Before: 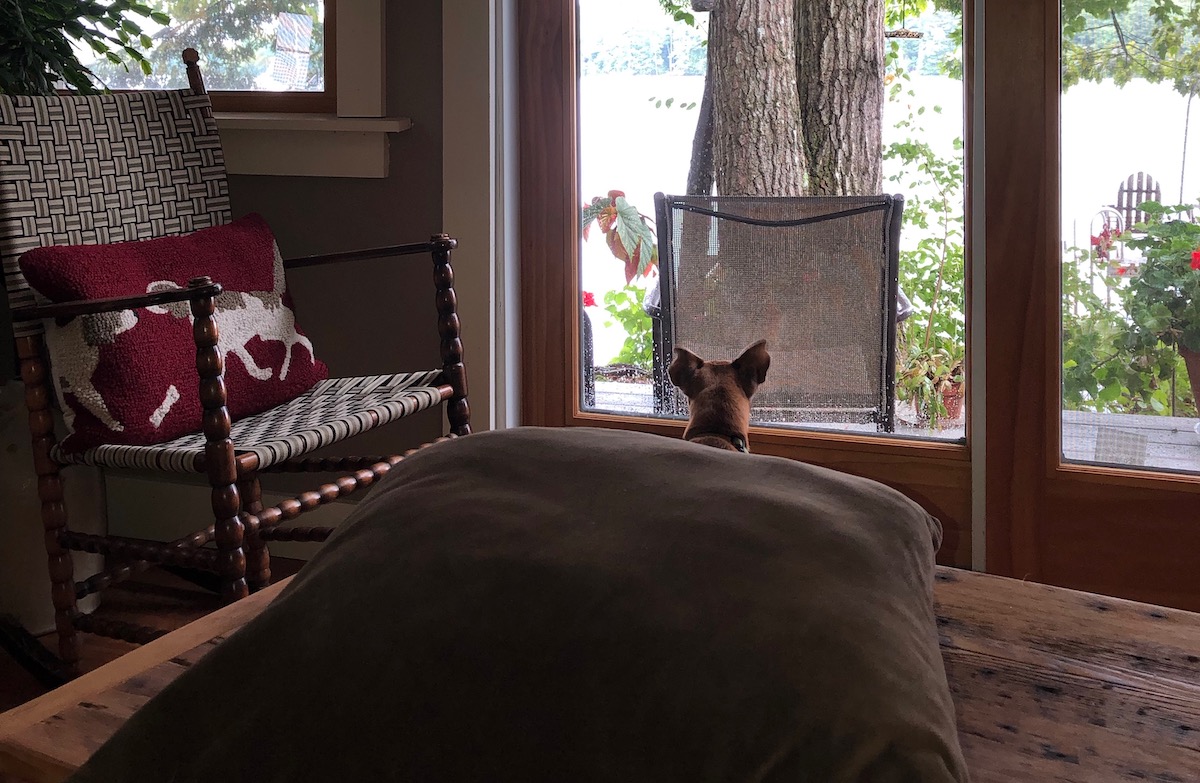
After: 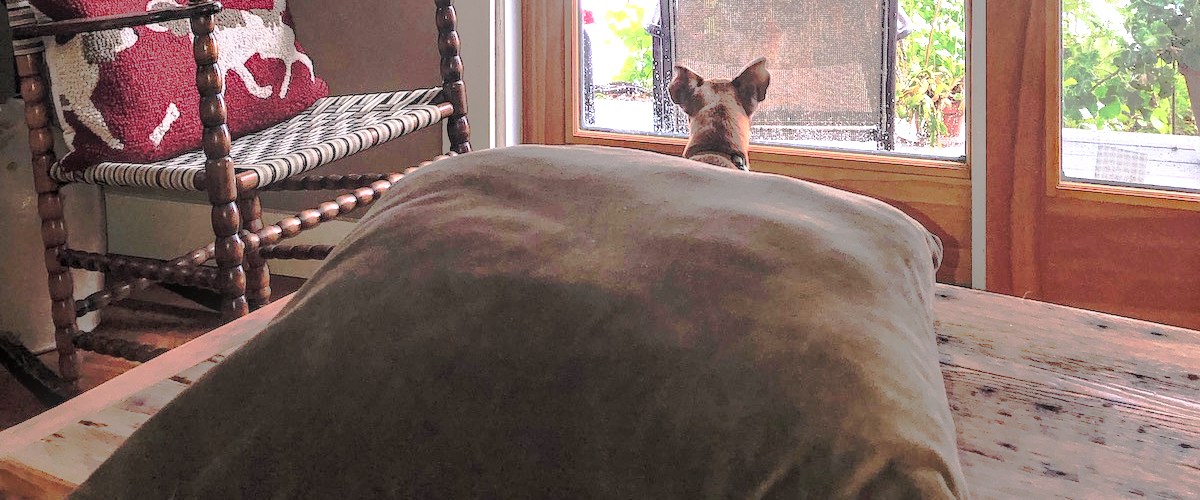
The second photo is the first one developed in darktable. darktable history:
exposure: black level correction 0.001, exposure 0.499 EV, compensate exposure bias true, compensate highlight preservation false
crop and rotate: top 36.052%
local contrast: highlights 2%, shadows 3%, detail 133%
tone curve: curves: ch0 [(0, 0) (0.003, 0.005) (0.011, 0.012) (0.025, 0.026) (0.044, 0.046) (0.069, 0.071) (0.1, 0.098) (0.136, 0.135) (0.177, 0.178) (0.224, 0.217) (0.277, 0.274) (0.335, 0.335) (0.399, 0.442) (0.468, 0.543) (0.543, 0.6) (0.623, 0.628) (0.709, 0.679) (0.801, 0.782) (0.898, 0.904) (1, 1)], preserve colors none
base curve: fusion 1, preserve colors none
contrast brightness saturation: brightness 0.275
